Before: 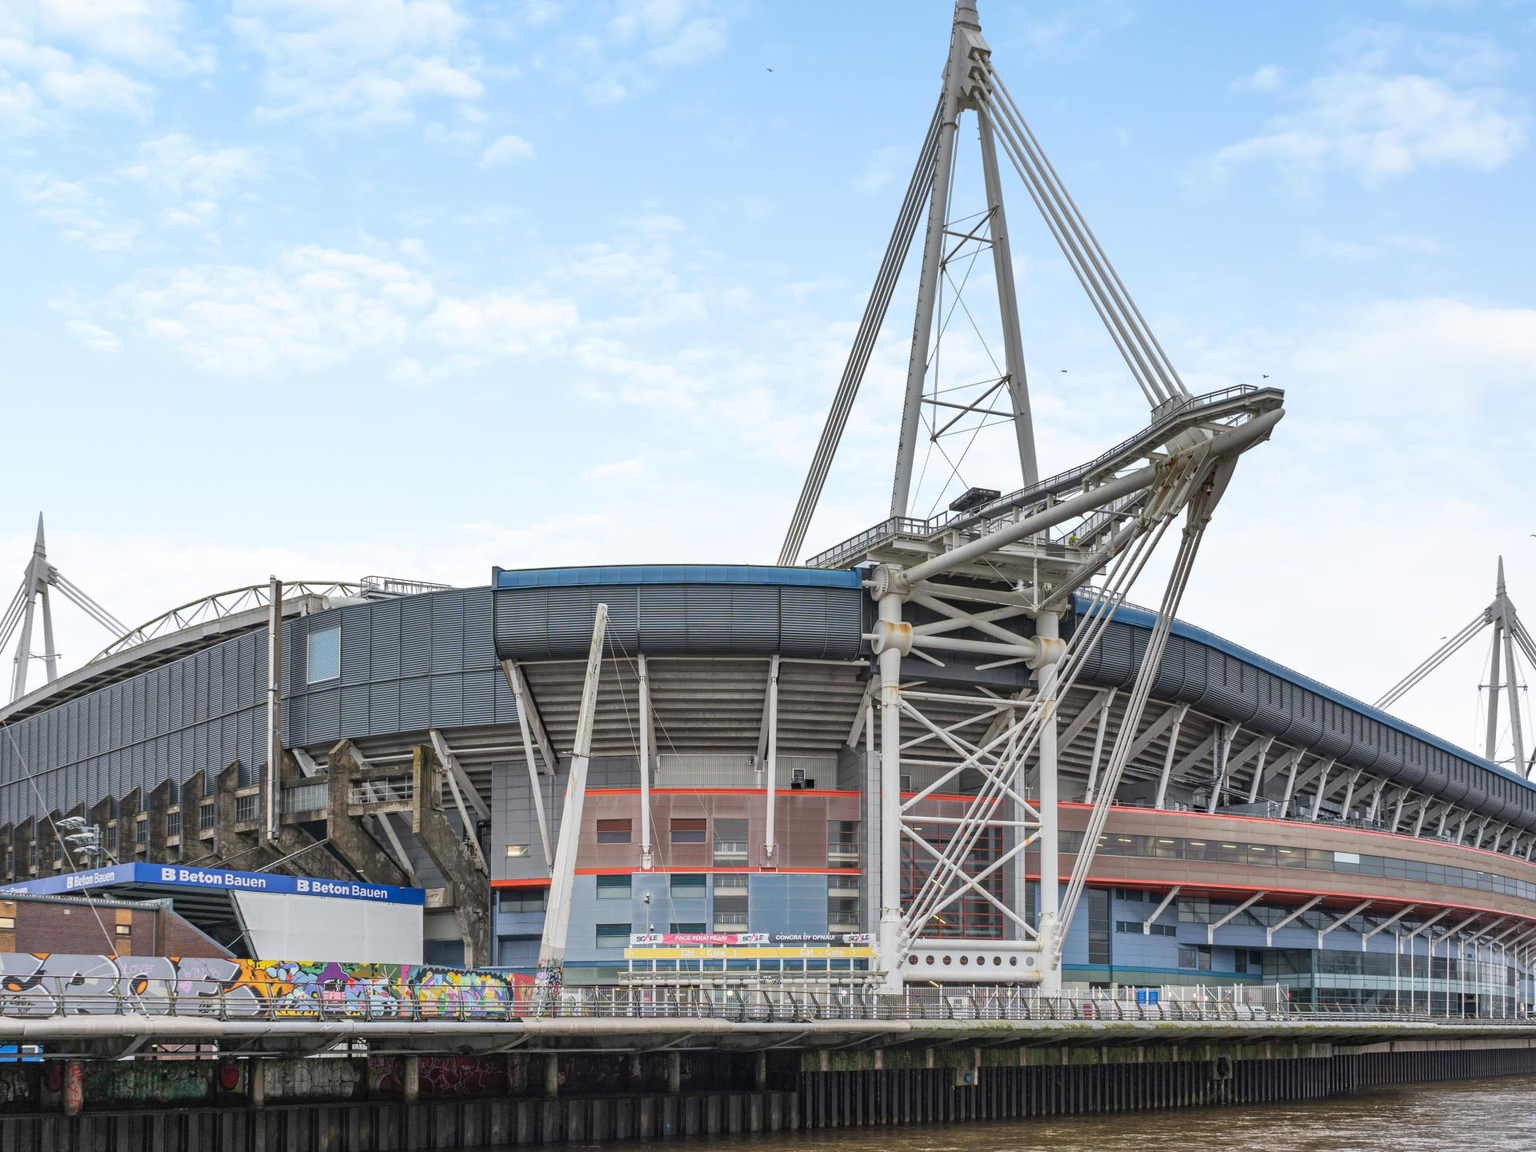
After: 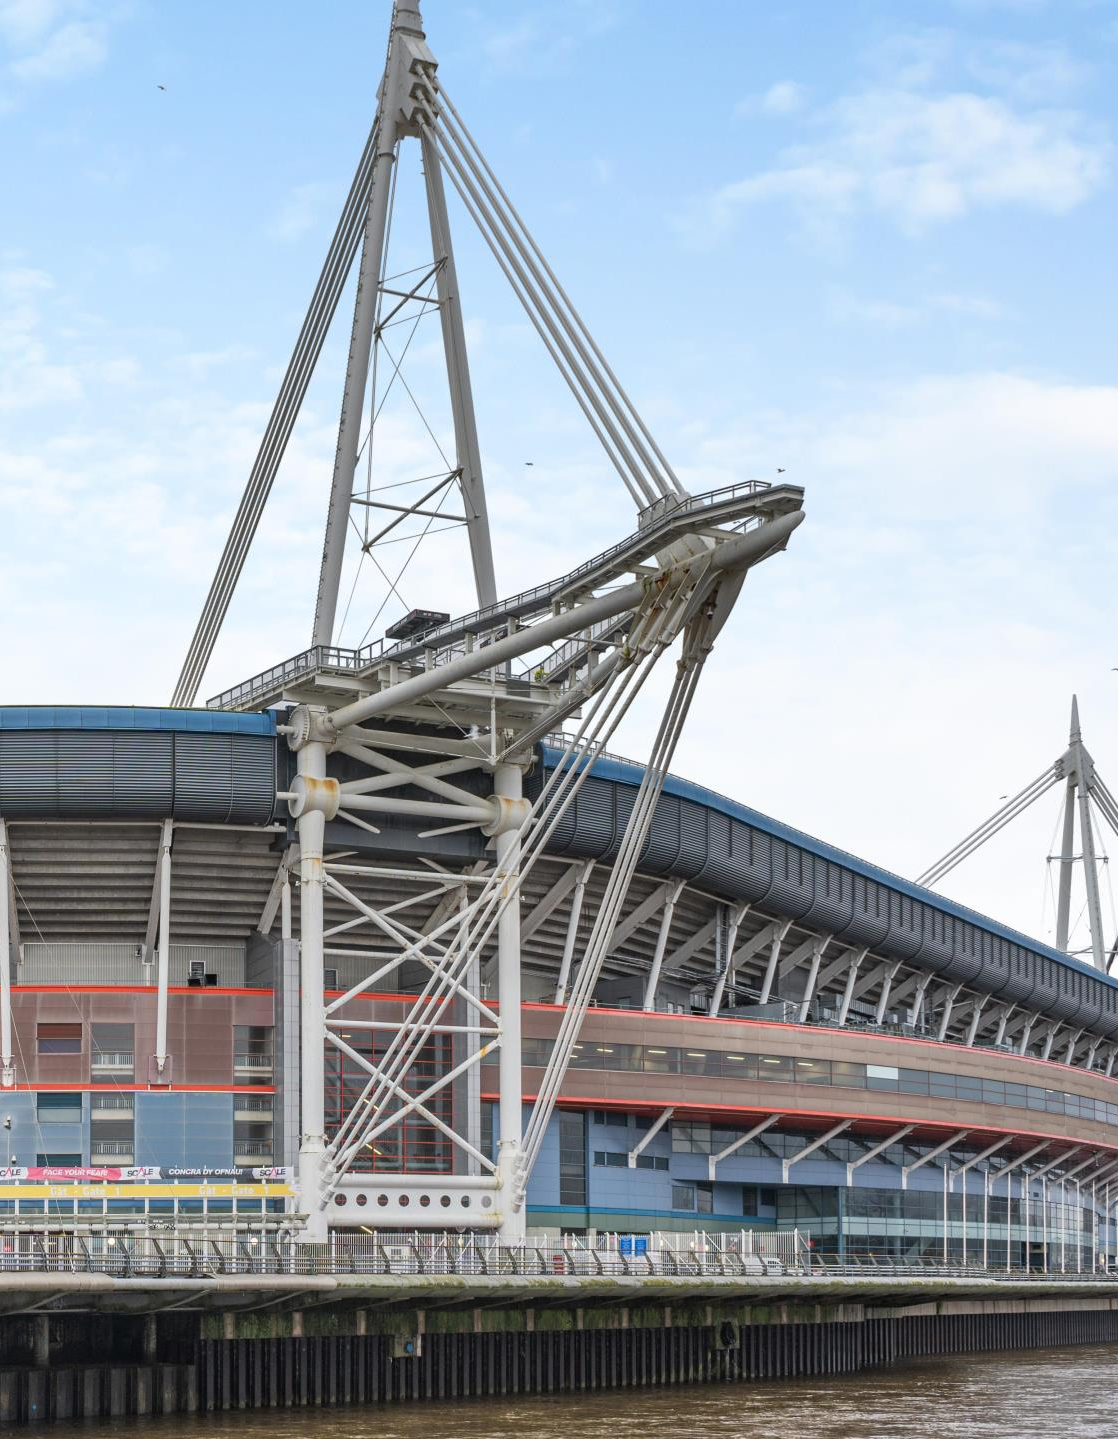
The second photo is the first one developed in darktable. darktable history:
crop: left 41.744%
